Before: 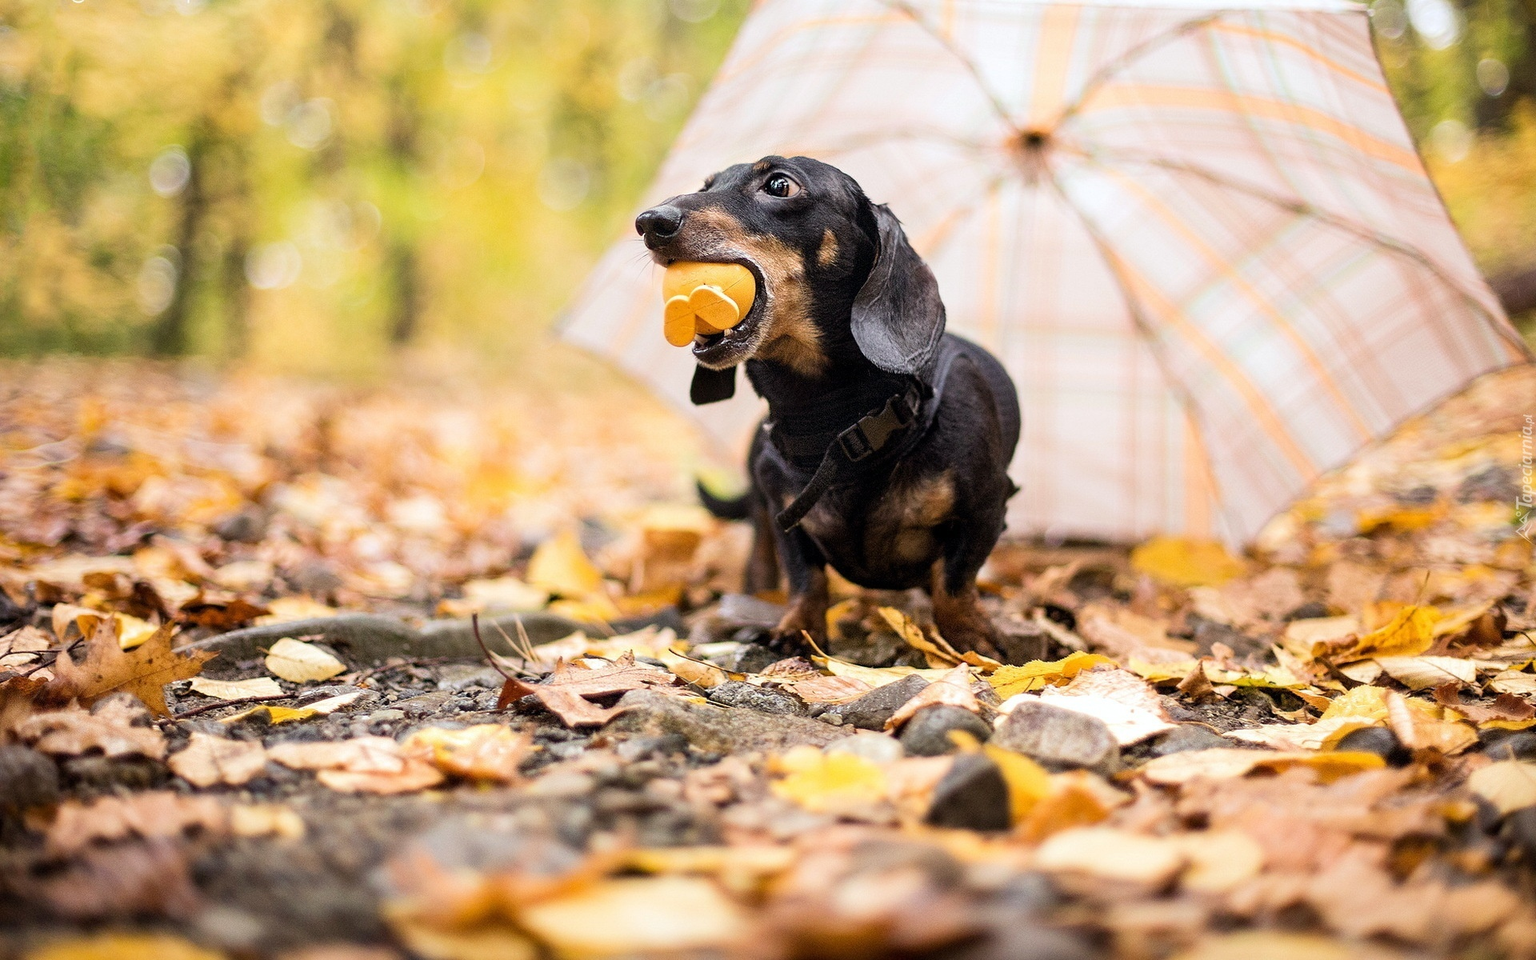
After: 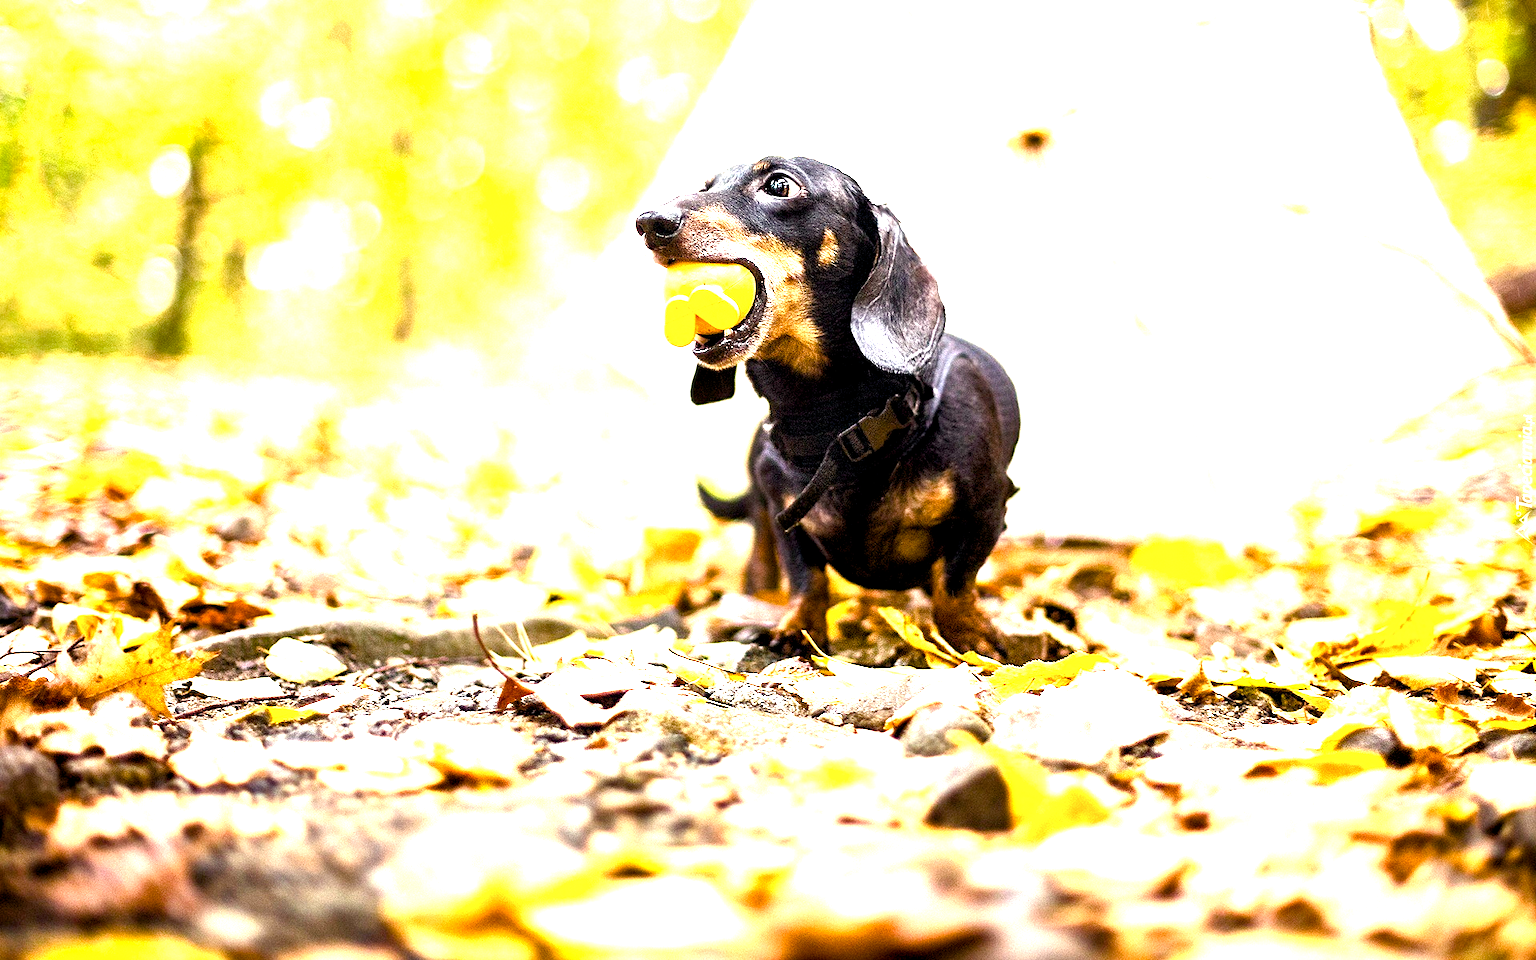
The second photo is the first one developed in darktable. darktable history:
contrast brightness saturation: saturation -0.059
exposure: black level correction 0.001, exposure 1.399 EV, compensate exposure bias true, compensate highlight preservation false
color balance rgb: highlights gain › luminance 6.227%, highlights gain › chroma 1.304%, highlights gain › hue 90.21°, global offset › luminance -0.841%, linear chroma grading › shadows -30.712%, linear chroma grading › global chroma 34.902%, perceptual saturation grading › global saturation 0.481%, perceptual saturation grading › highlights -17.235%, perceptual saturation grading › mid-tones 32.938%, perceptual saturation grading › shadows 50.437%, perceptual brilliance grading › global brilliance 14.805%, perceptual brilliance grading › shadows -34.544%
